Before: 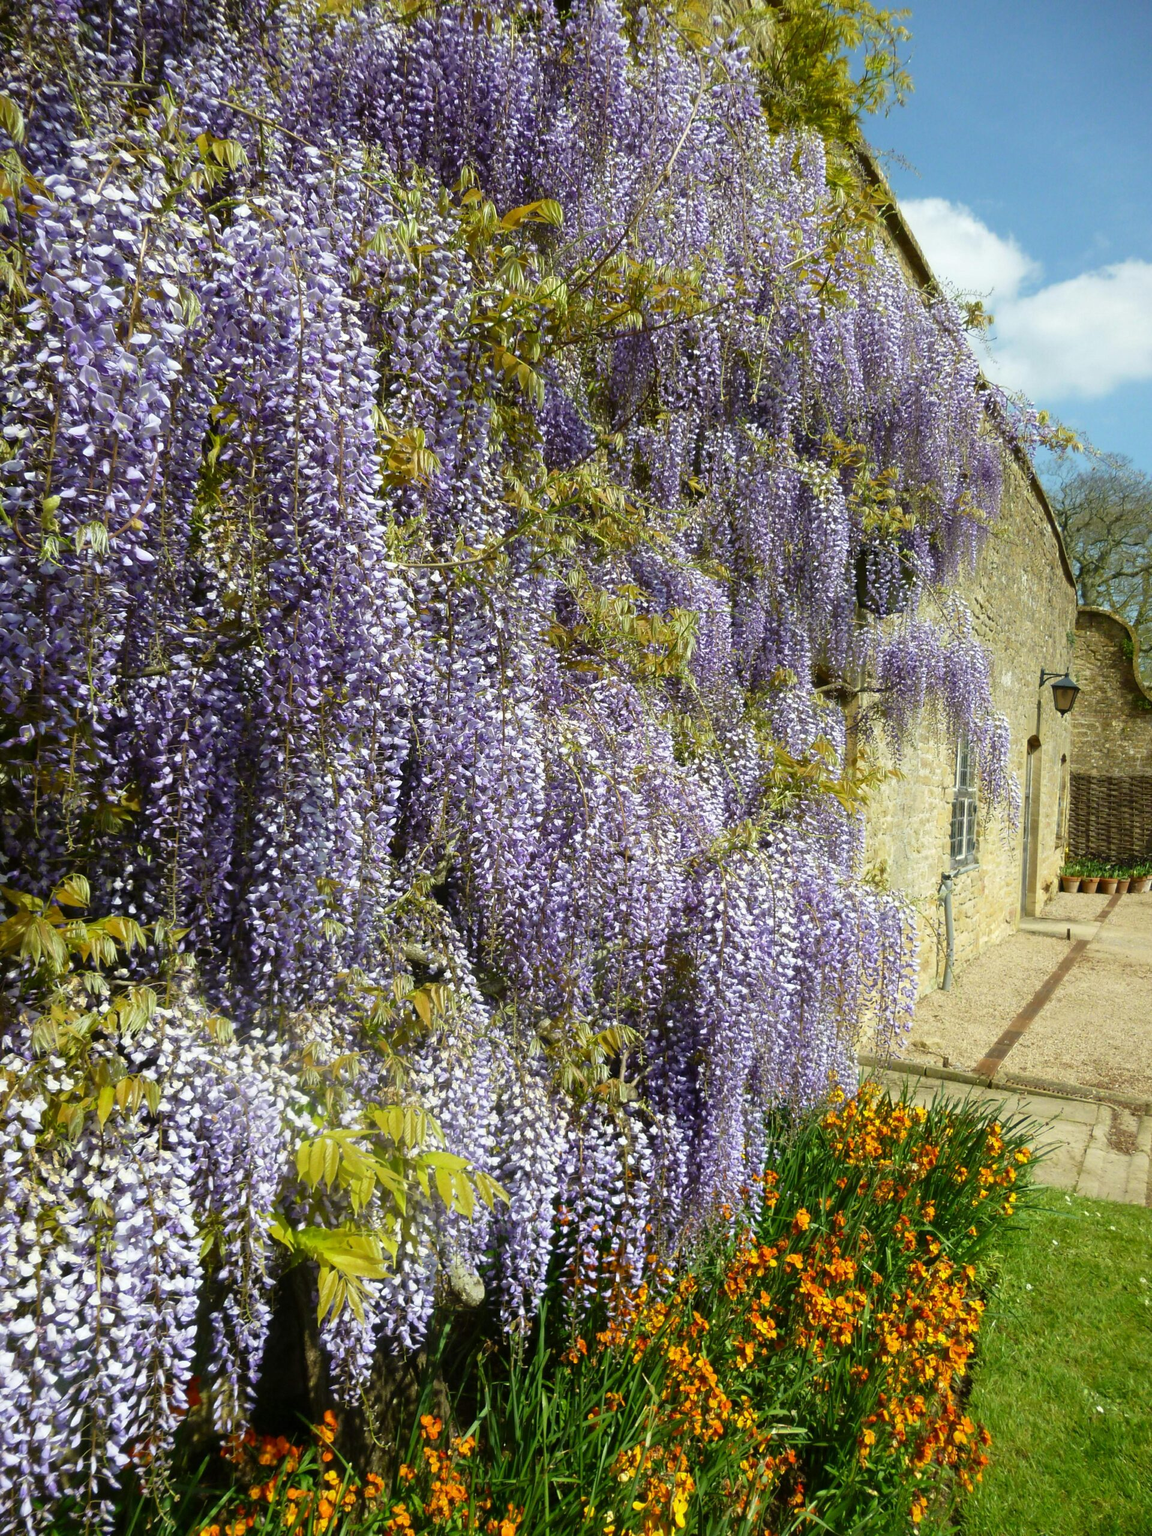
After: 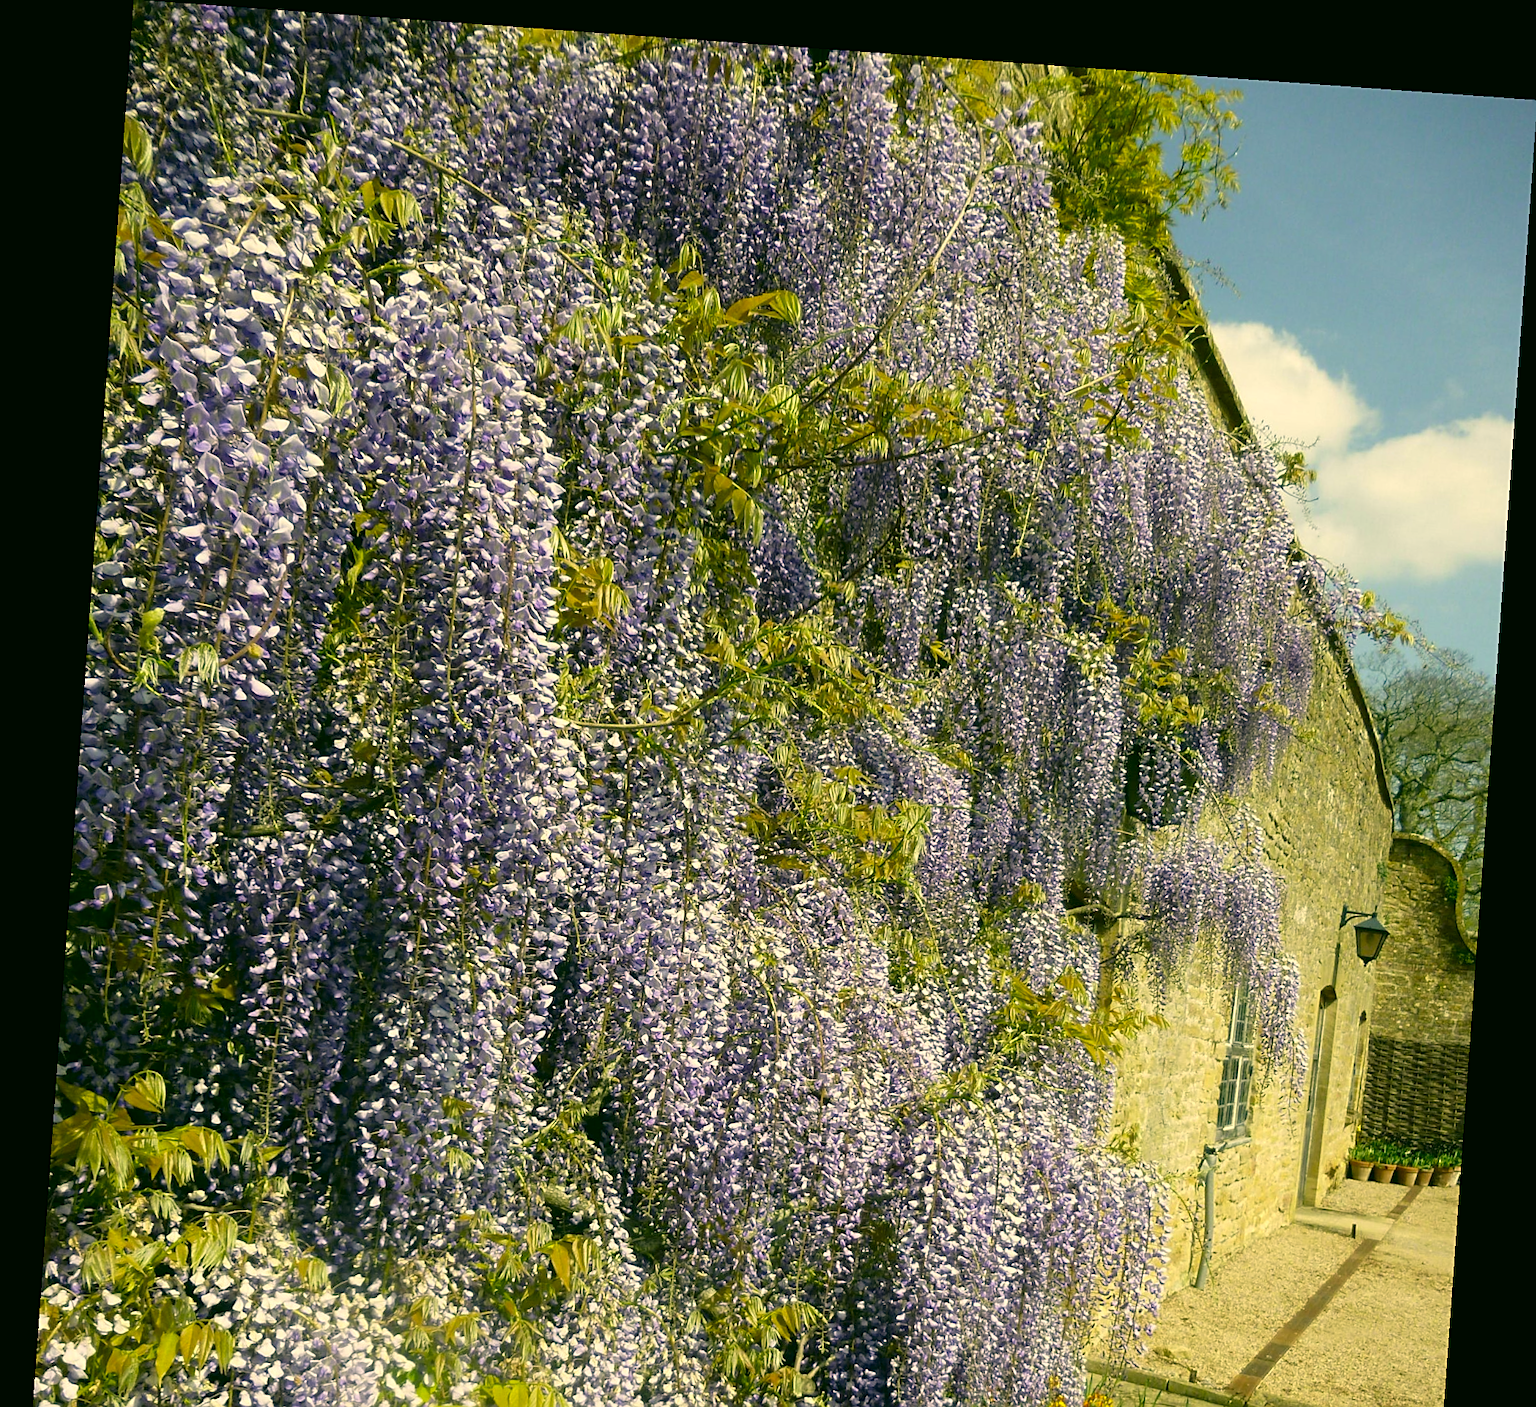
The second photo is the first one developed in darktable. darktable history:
rotate and perspective: rotation 4.1°, automatic cropping off
sharpen: on, module defaults
crop: bottom 28.576%
color correction: highlights a* 5.3, highlights b* 24.26, shadows a* -15.58, shadows b* 4.02
